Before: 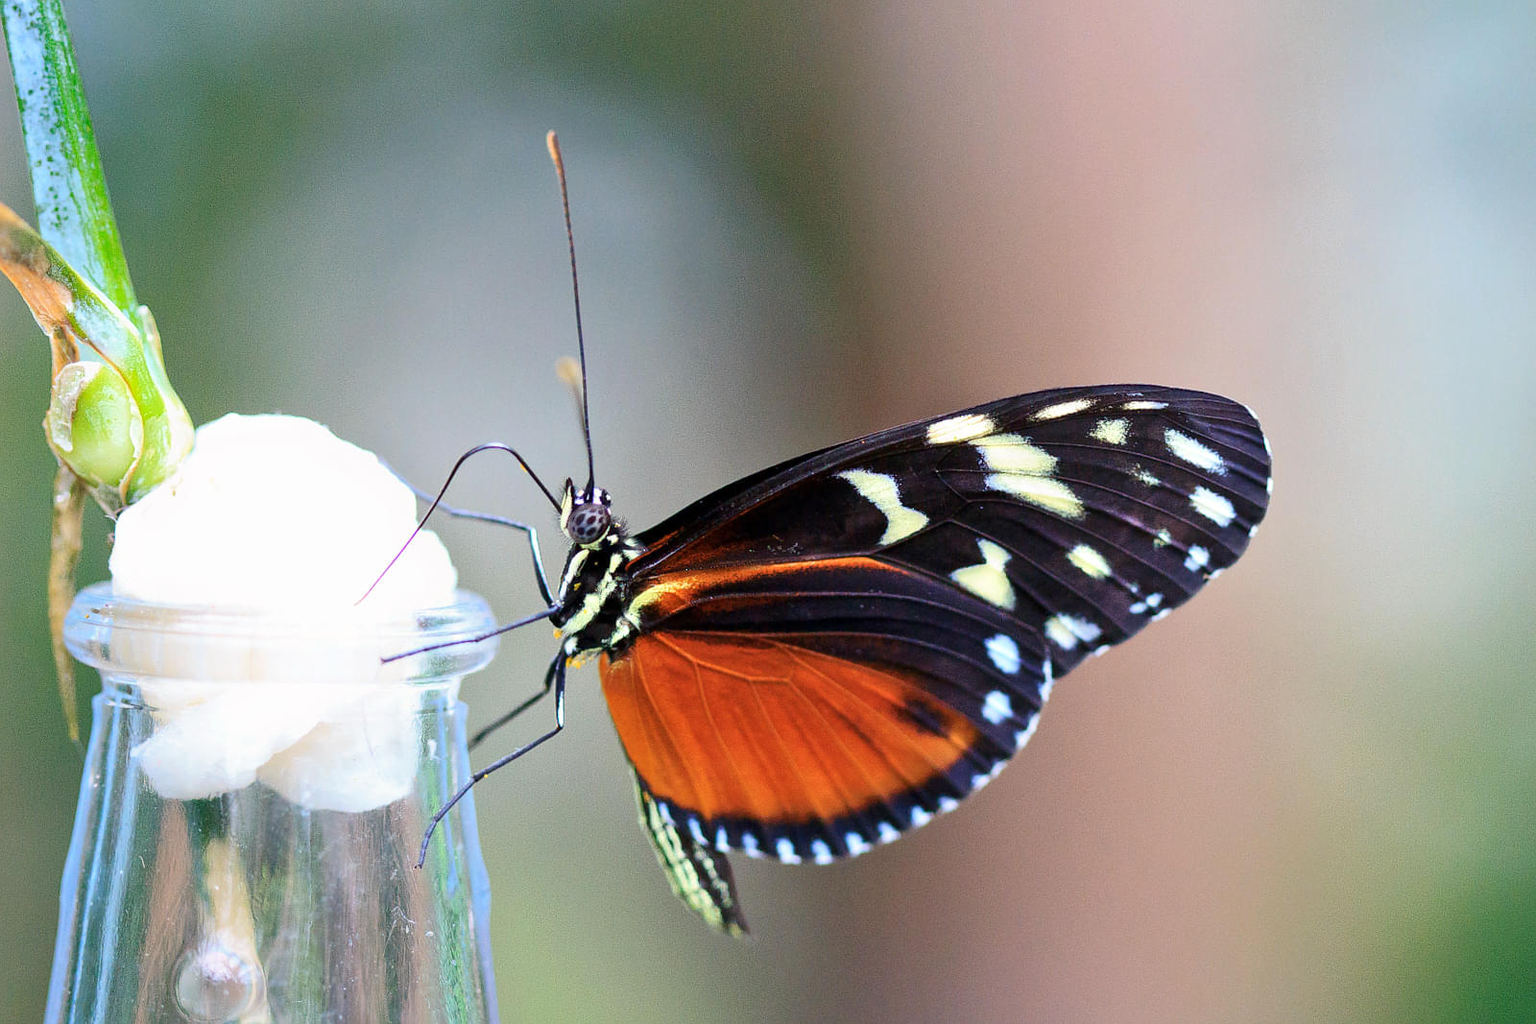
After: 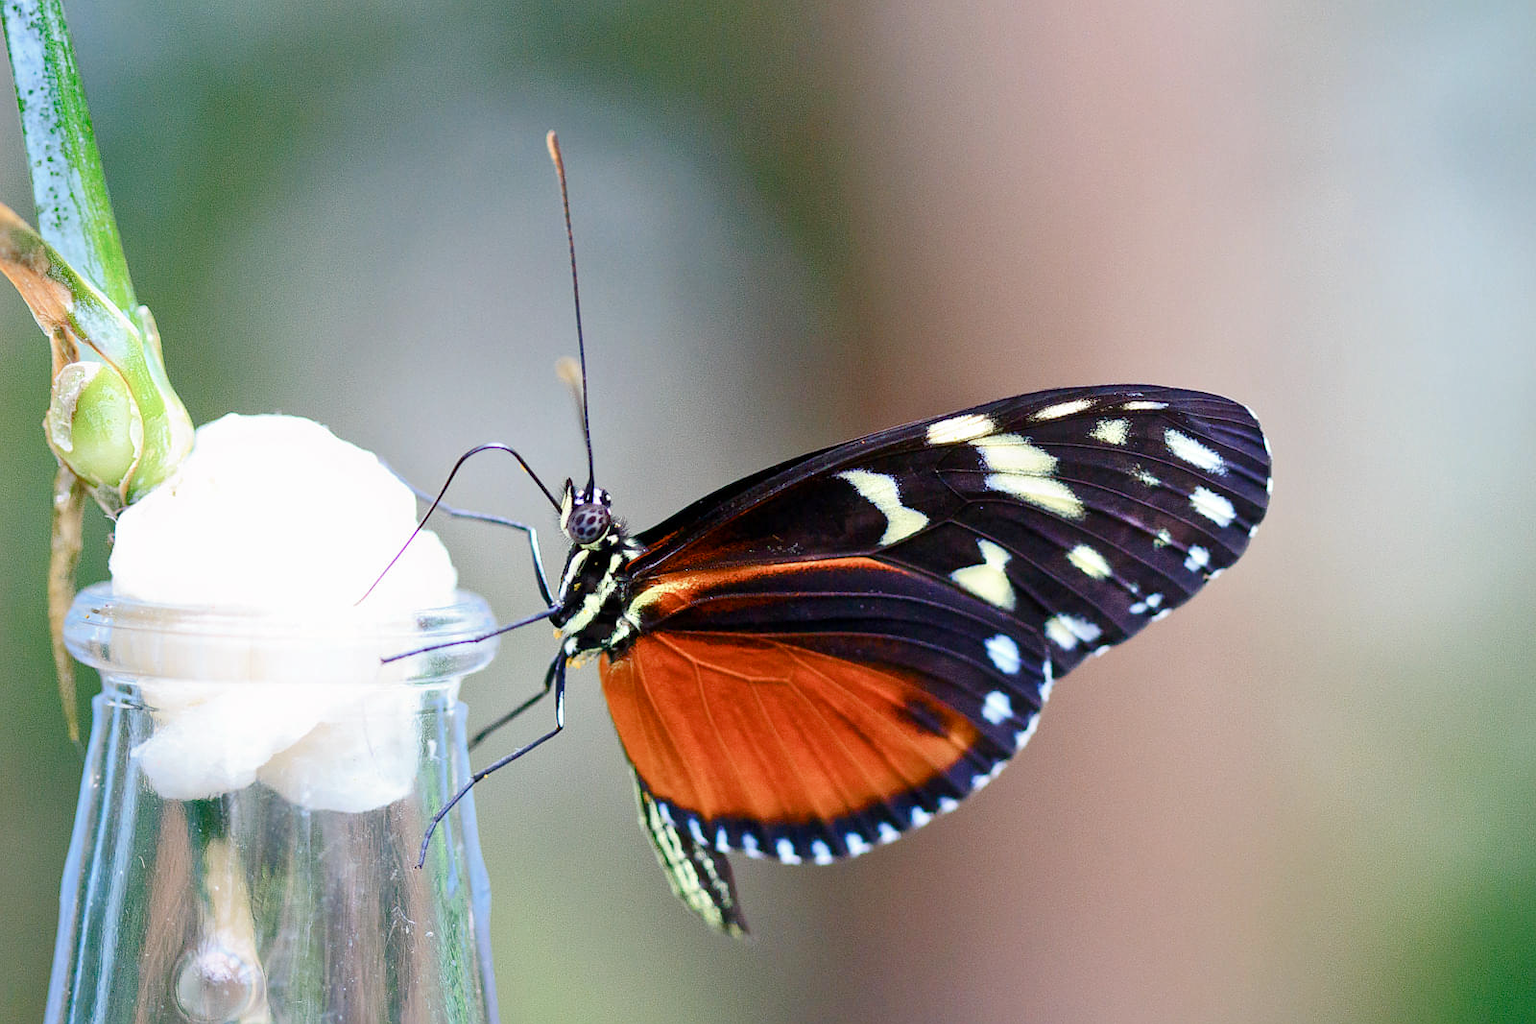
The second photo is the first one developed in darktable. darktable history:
color balance rgb: power › hue 62.24°, perceptual saturation grading › global saturation 20%, perceptual saturation grading › highlights -49.347%, perceptual saturation grading › shadows 25.734%
